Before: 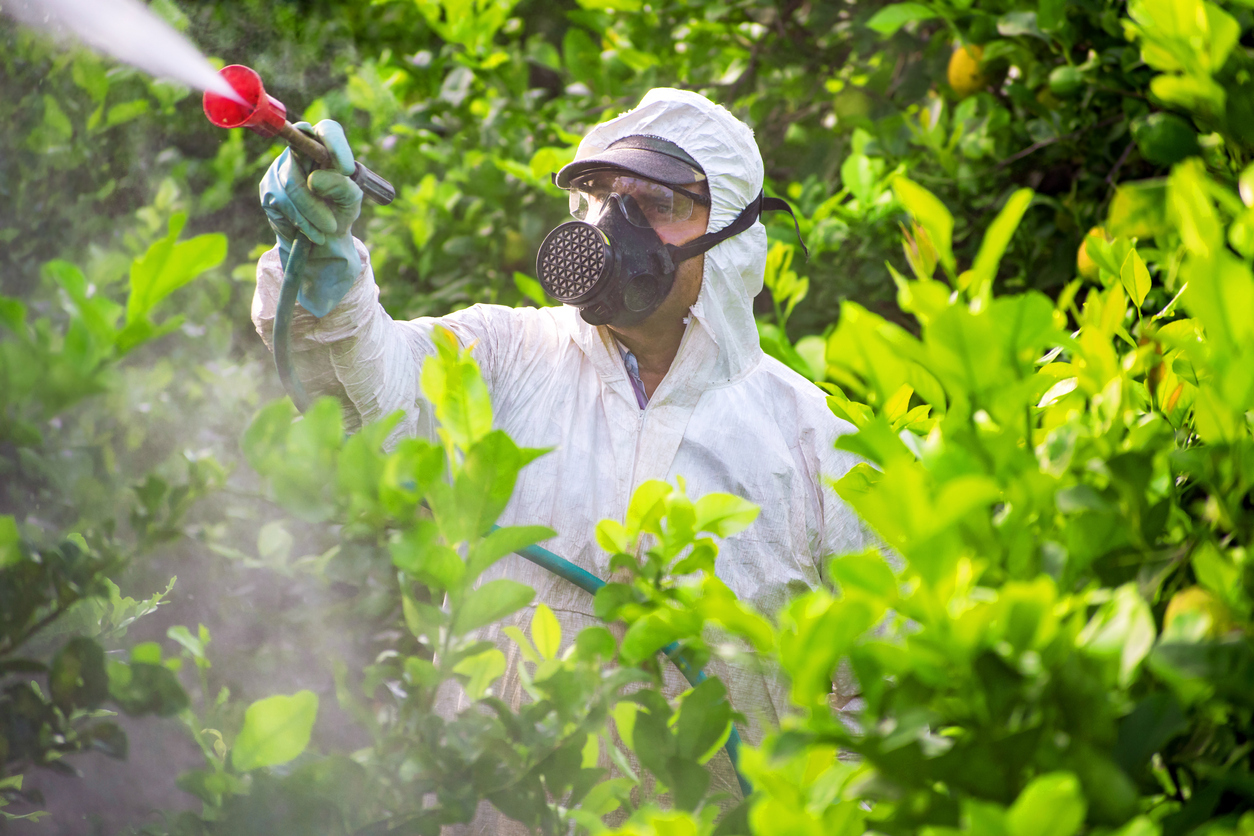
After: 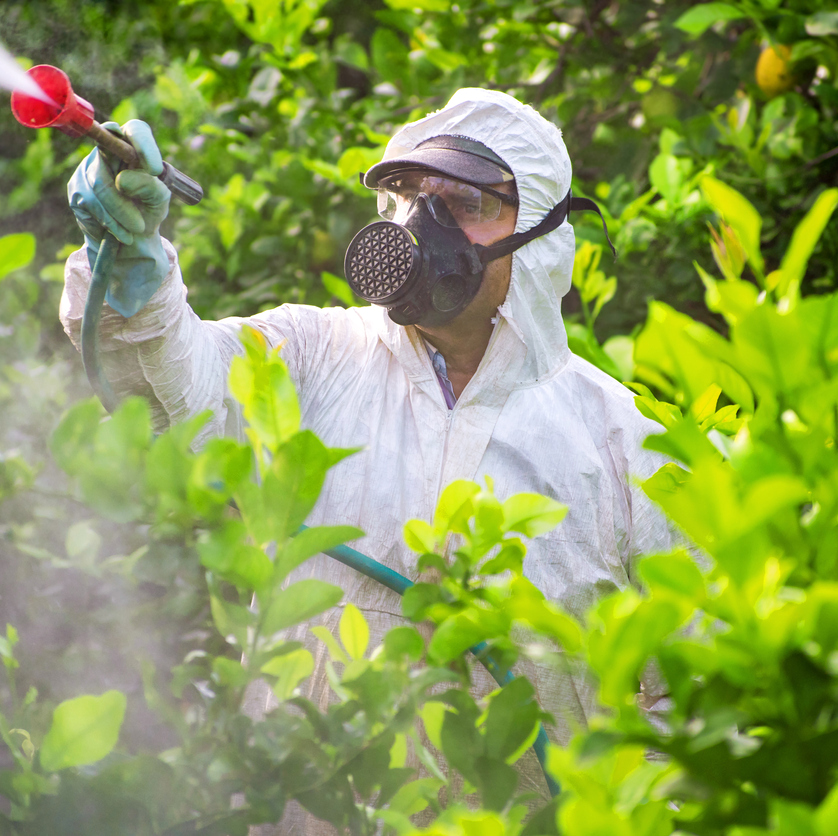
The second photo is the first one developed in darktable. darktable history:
crop: left 15.373%, right 17.723%
tone equalizer: edges refinement/feathering 500, mask exposure compensation -1.57 EV, preserve details no
